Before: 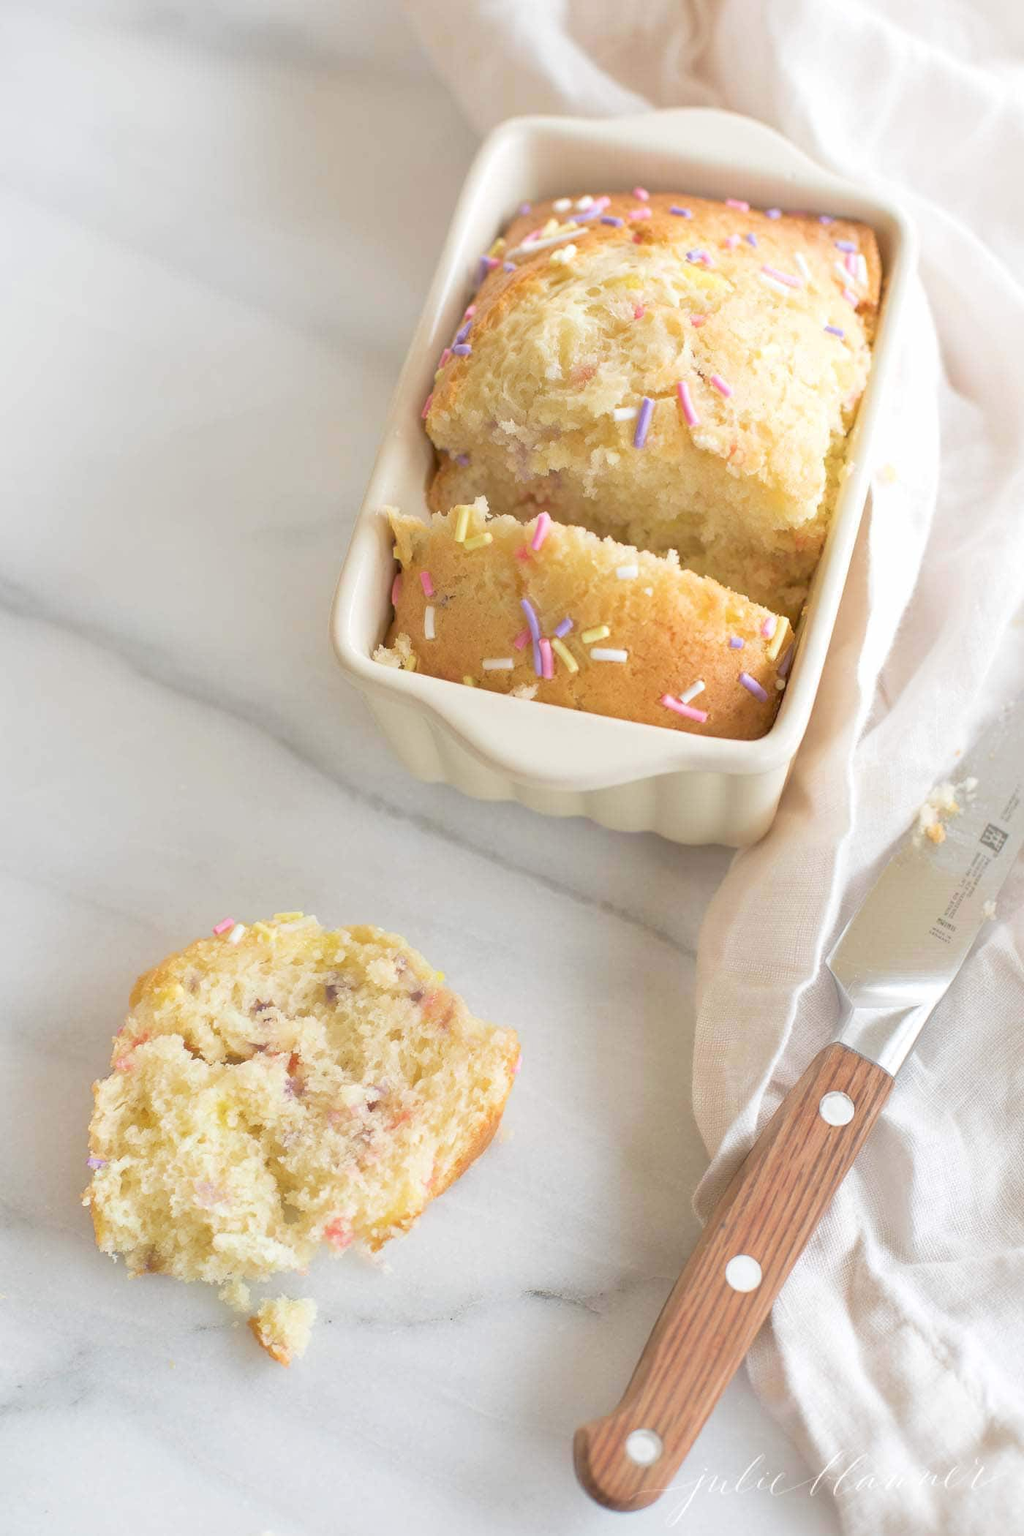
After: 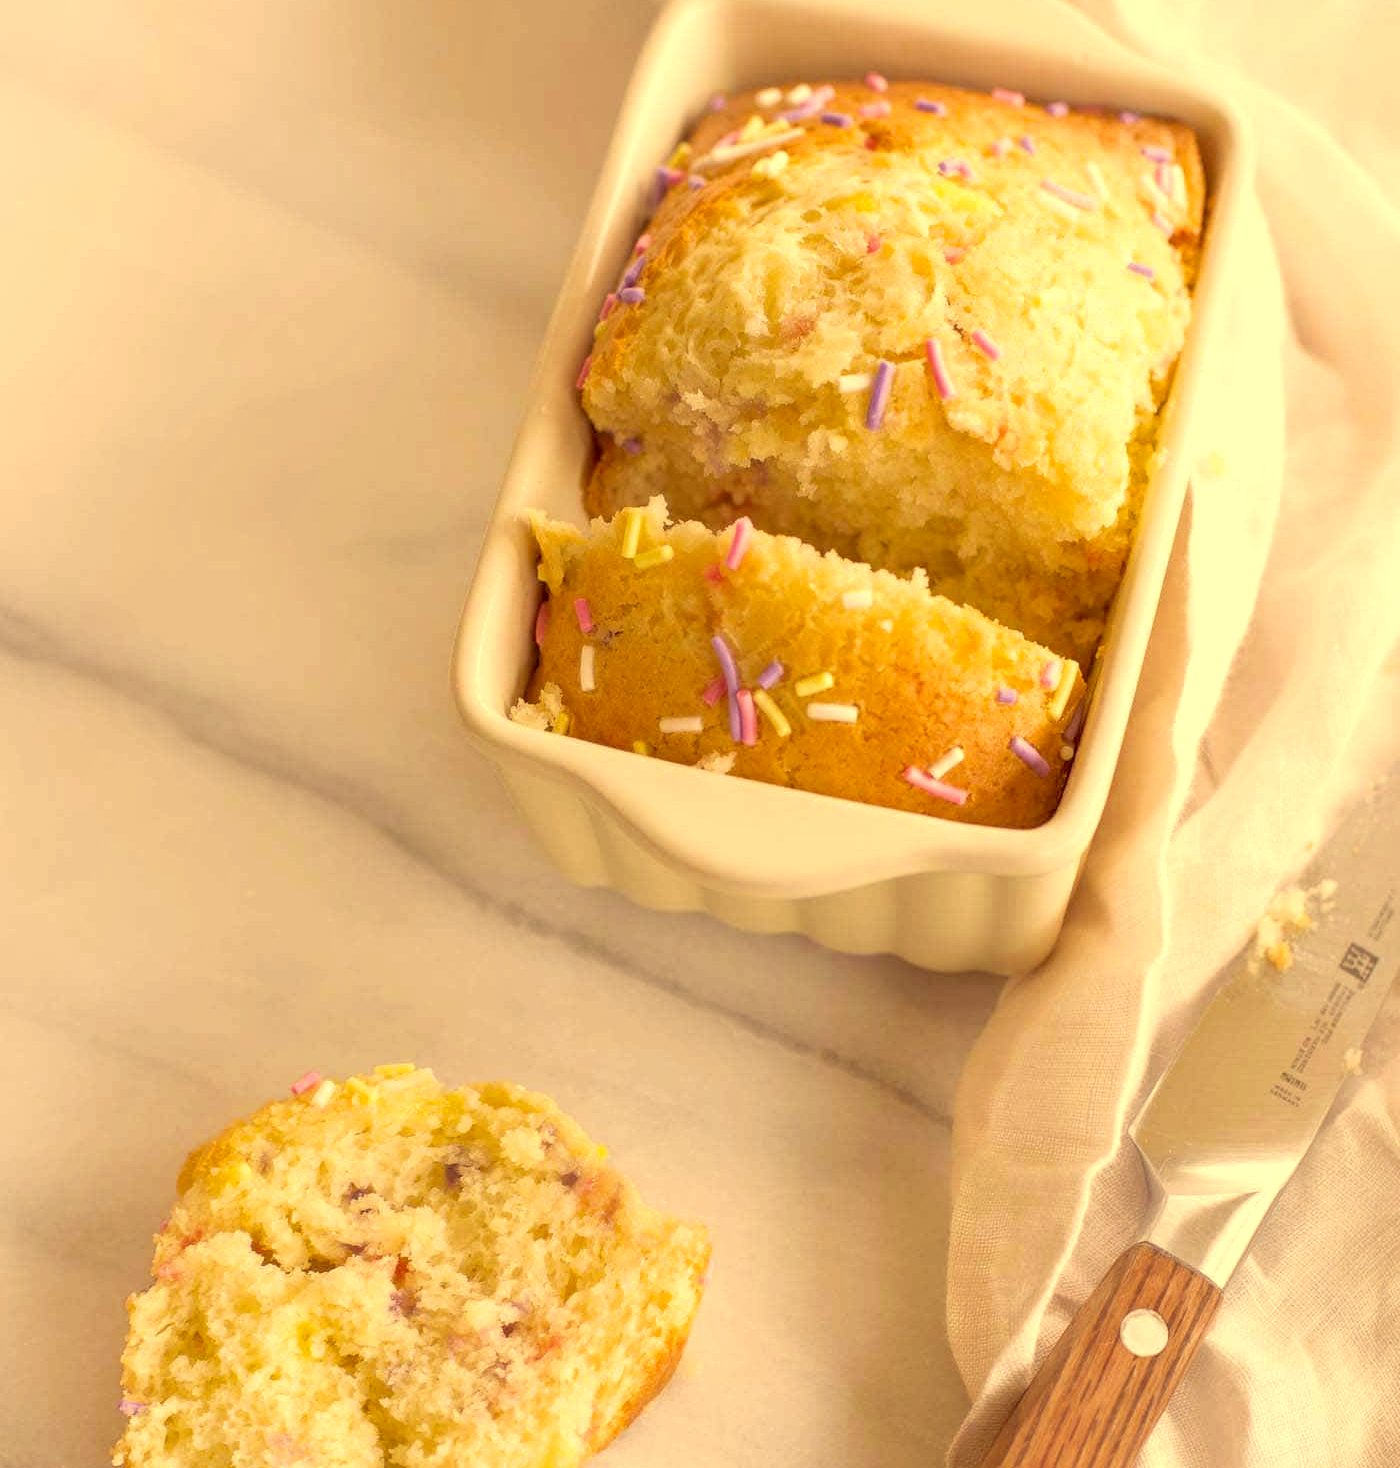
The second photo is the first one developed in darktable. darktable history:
crop and rotate: top 8.747%, bottom 21.32%
color zones: curves: ch0 [(0.25, 0.5) (0.423, 0.5) (0.443, 0.5) (0.521, 0.756) (0.568, 0.5) (0.576, 0.5) (0.75, 0.5)]; ch1 [(0.25, 0.5) (0.423, 0.5) (0.443, 0.5) (0.539, 0.873) (0.624, 0.565) (0.631, 0.5) (0.75, 0.5)]
local contrast: detail 130%
color correction: highlights a* 9.79, highlights b* 39.11, shadows a* 14.61, shadows b* 3.22
